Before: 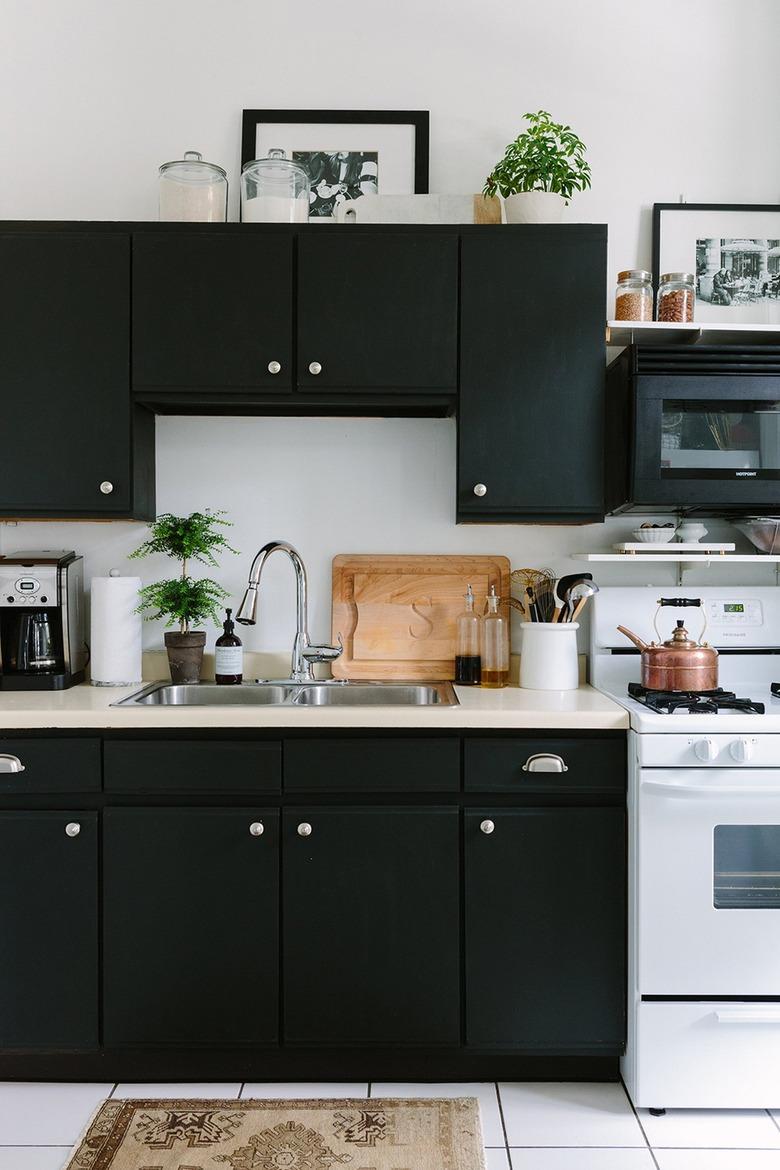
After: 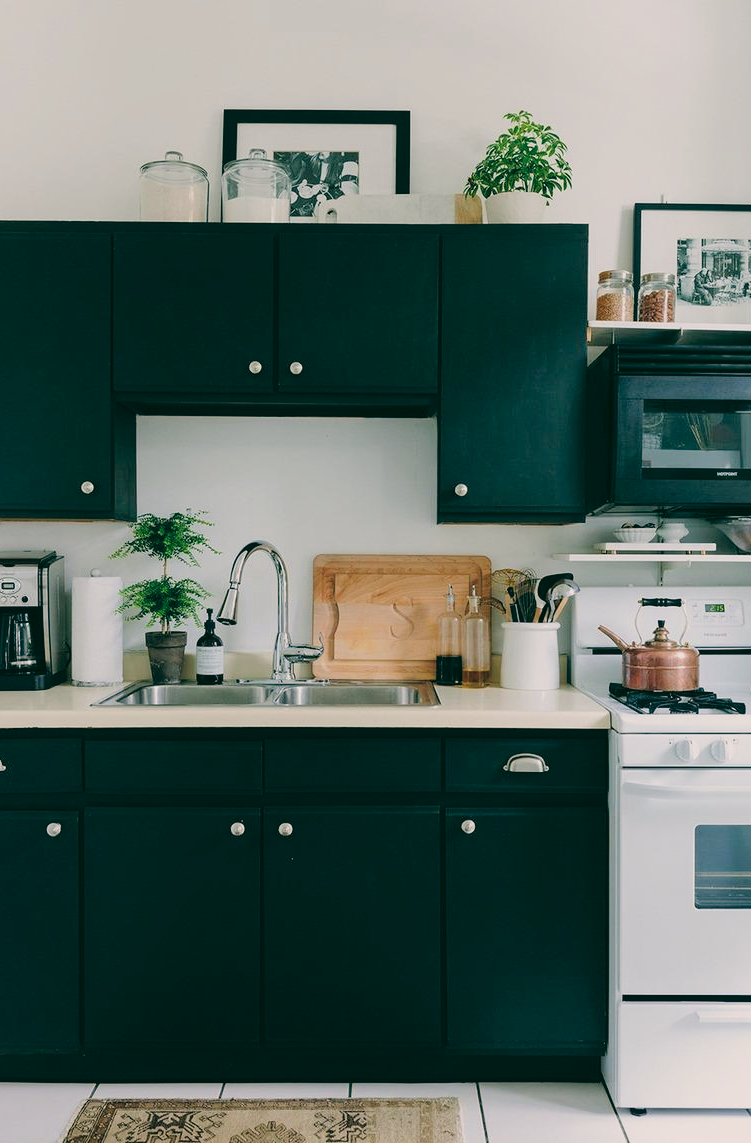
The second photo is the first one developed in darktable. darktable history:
color balance: lift [1.016, 0.983, 1, 1.017], gamma [0.958, 1, 1, 1], gain [0.981, 1.007, 0.993, 1.002], input saturation 118.26%, contrast 13.43%, contrast fulcrum 21.62%, output saturation 82.76%
tone equalizer: -8 EV 0.25 EV, -7 EV 0.417 EV, -6 EV 0.417 EV, -5 EV 0.25 EV, -3 EV -0.25 EV, -2 EV -0.417 EV, -1 EV -0.417 EV, +0 EV -0.25 EV, edges refinement/feathering 500, mask exposure compensation -1.57 EV, preserve details guided filter
filmic rgb: black relative exposure -7.65 EV, white relative exposure 4.56 EV, hardness 3.61
exposure: black level correction 0.005, exposure 0.417 EV, compensate highlight preservation false
crop and rotate: left 2.536%, right 1.107%, bottom 2.246%
color correction: highlights a* 4.02, highlights b* 4.98, shadows a* -7.55, shadows b* 4.98
